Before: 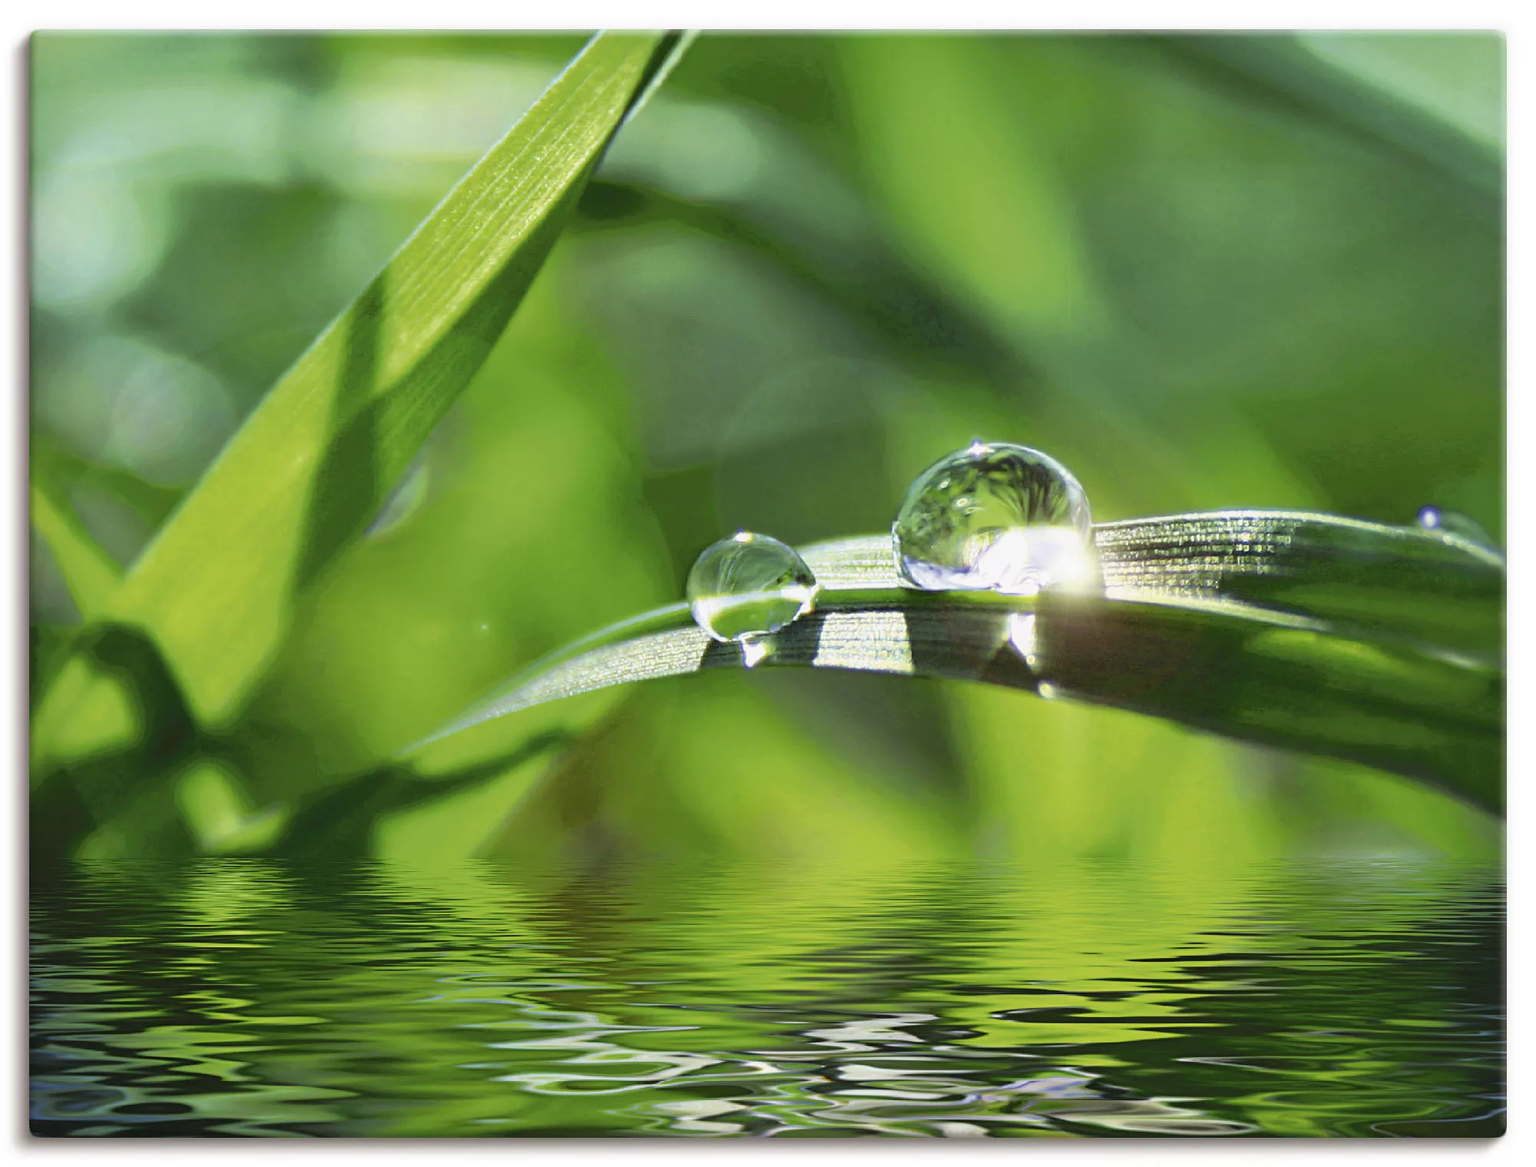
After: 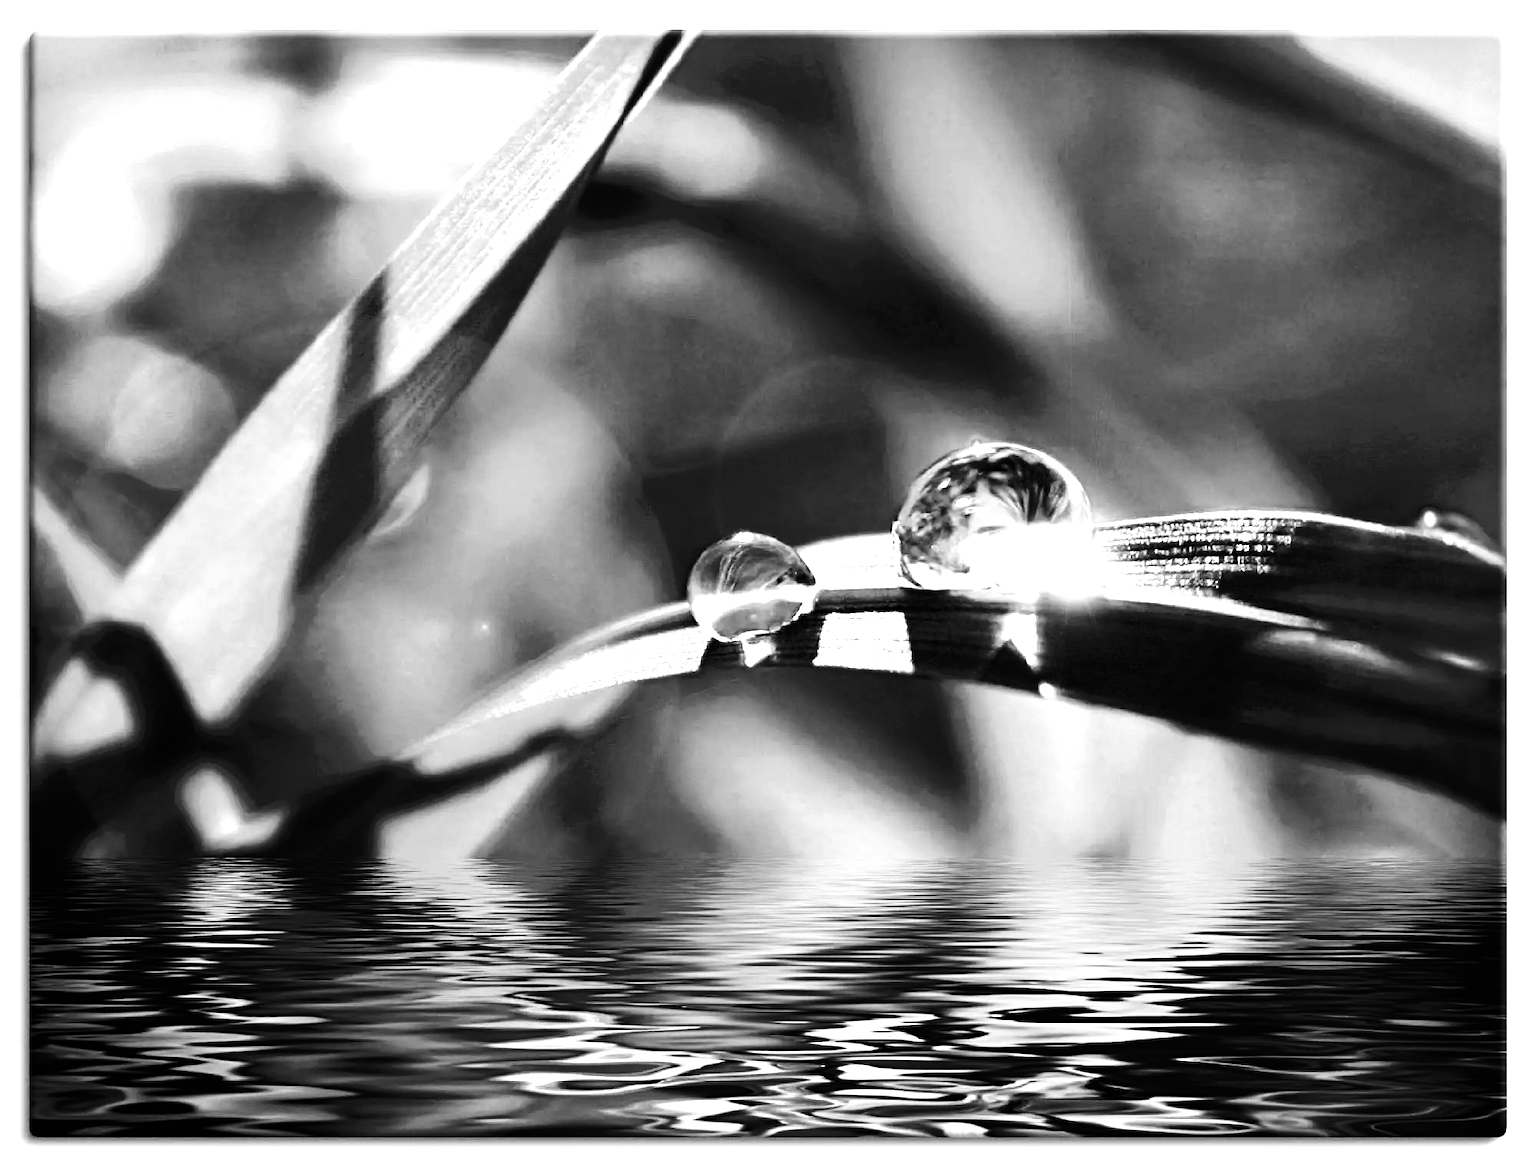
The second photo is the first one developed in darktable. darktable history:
tone equalizer: -8 EV -0.75 EV, -7 EV -0.7 EV, -6 EV -0.6 EV, -5 EV -0.4 EV, -3 EV 0.4 EV, -2 EV 0.6 EV, -1 EV 0.7 EV, +0 EV 0.75 EV, edges refinement/feathering 500, mask exposure compensation -1.57 EV, preserve details no
exposure: compensate highlight preservation false
color balance rgb: shadows lift › luminance -20%, power › hue 72.24°, highlights gain › luminance 15%, global offset › hue 171.6°, perceptual saturation grading › highlights -30%, perceptual saturation grading › shadows 20%, global vibrance 30%, contrast 10%
contrast brightness saturation: contrast 0.19, brightness -0.24, saturation 0.11
monochrome: a 16.01, b -2.65, highlights 0.52
